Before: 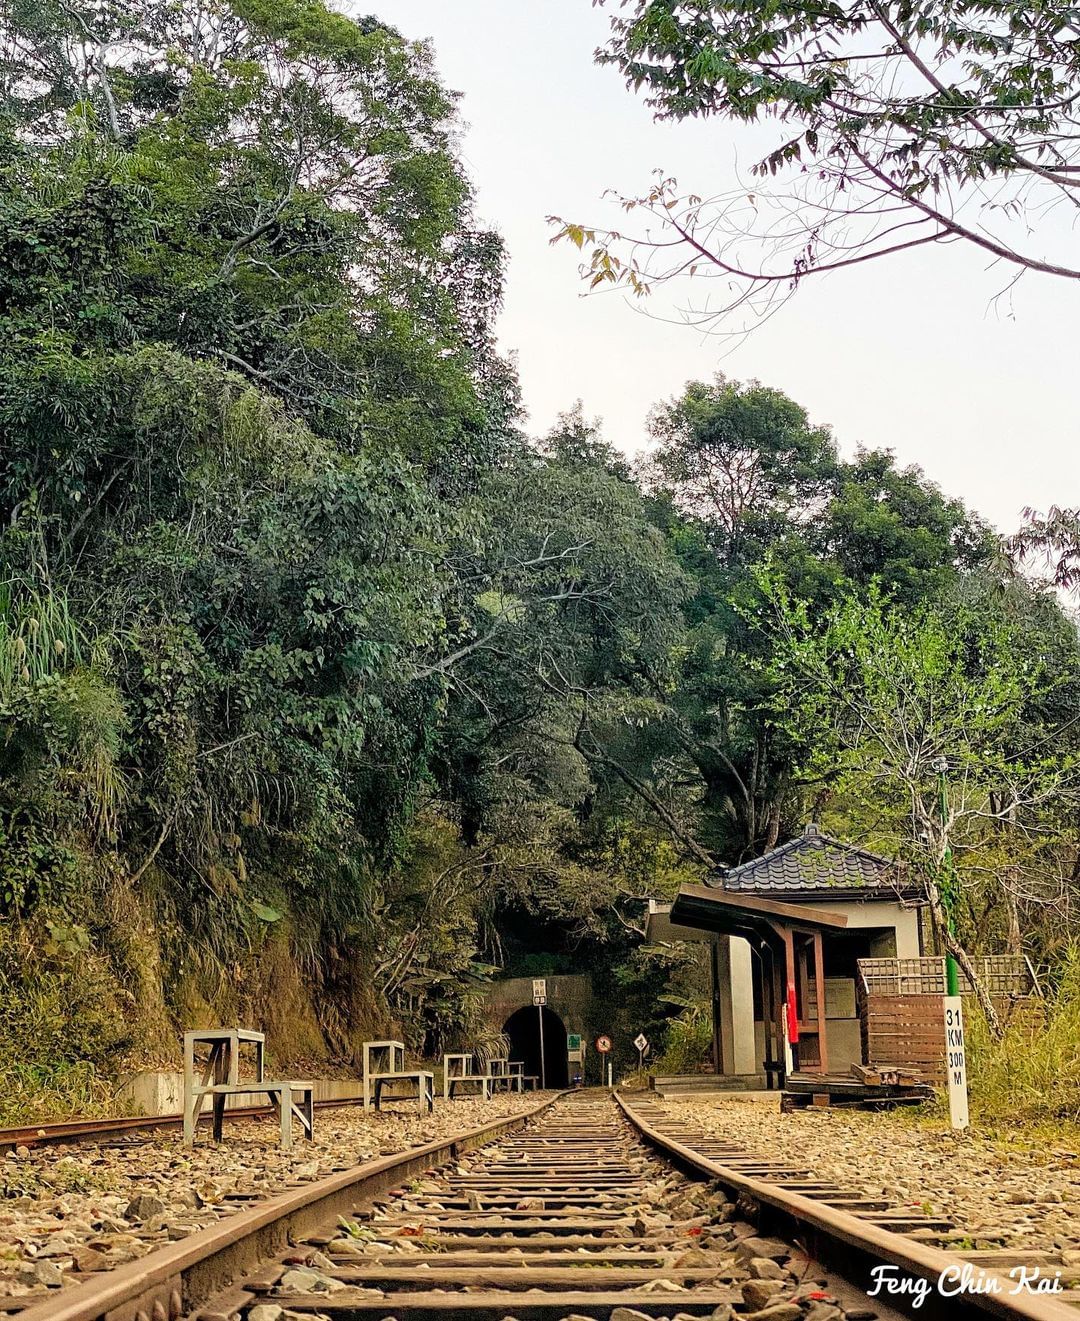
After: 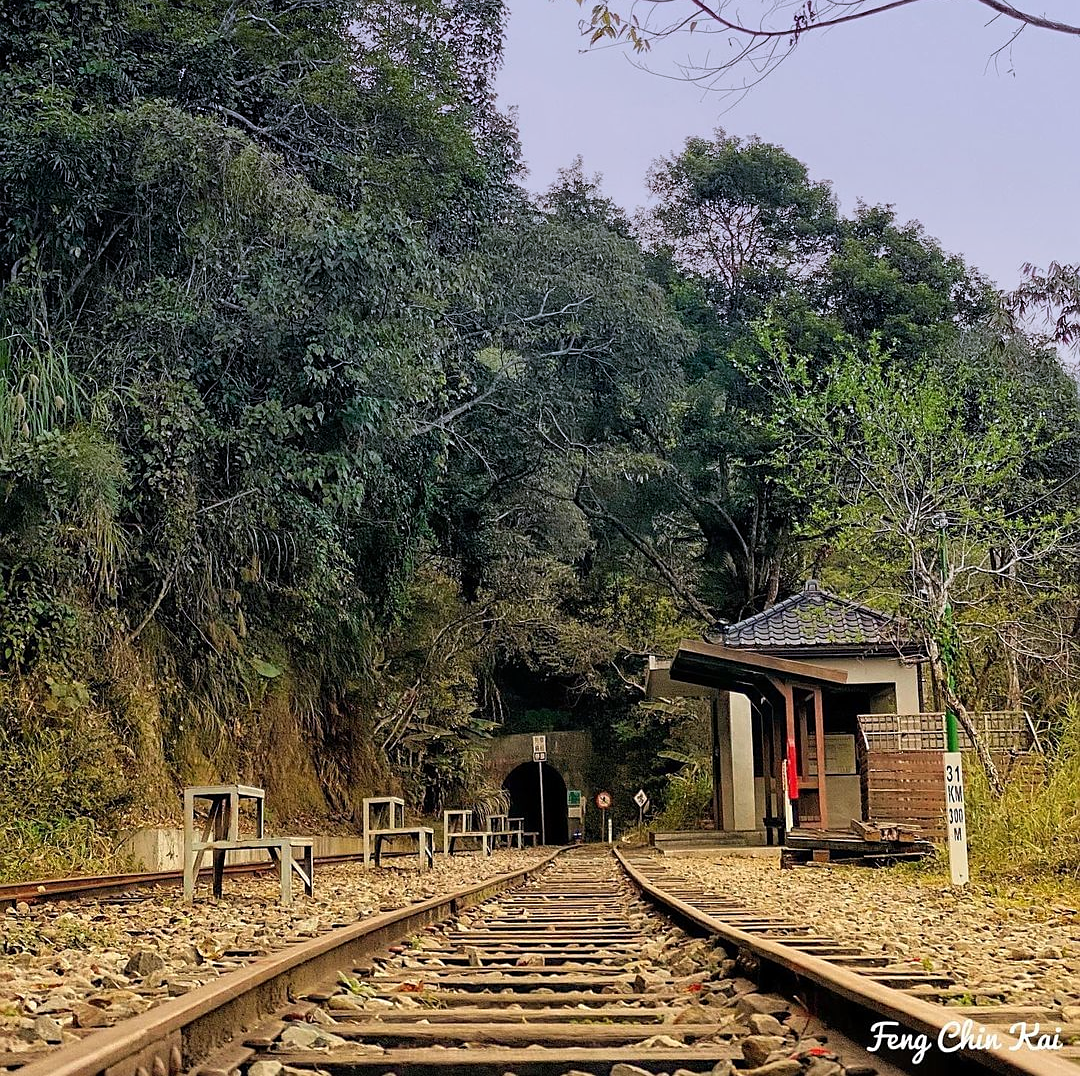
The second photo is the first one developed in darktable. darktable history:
sharpen: radius 1.458, amount 0.398, threshold 1.271
crop and rotate: top 18.507%
graduated density: hue 238.83°, saturation 50%
